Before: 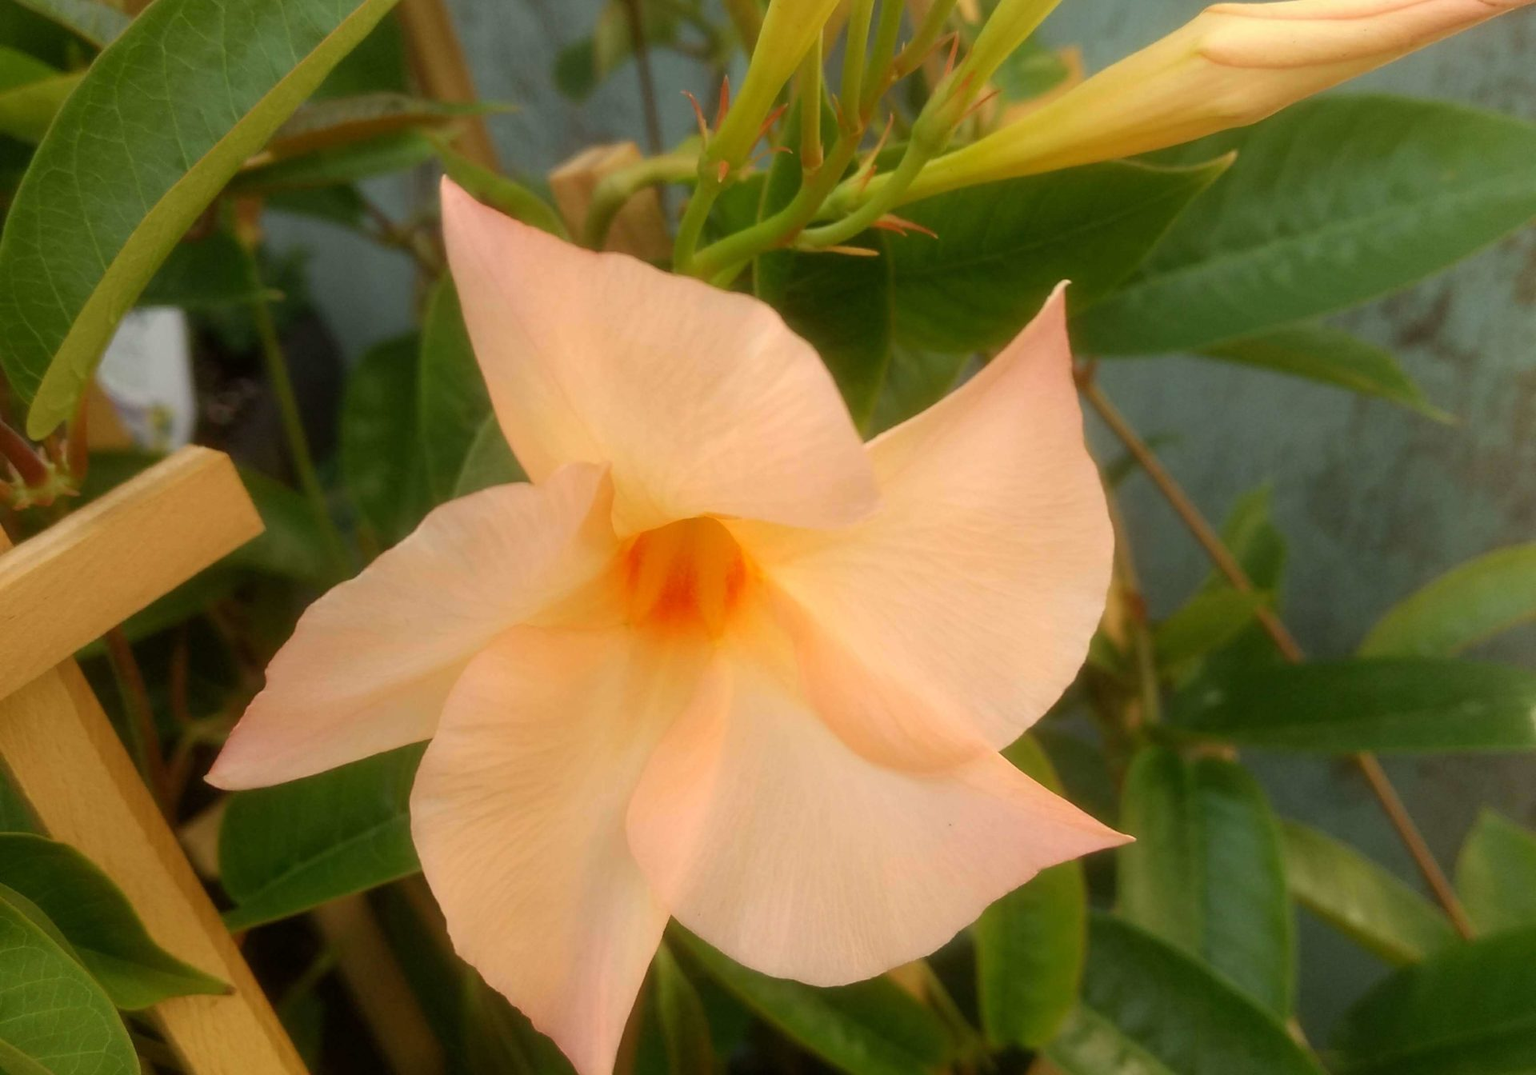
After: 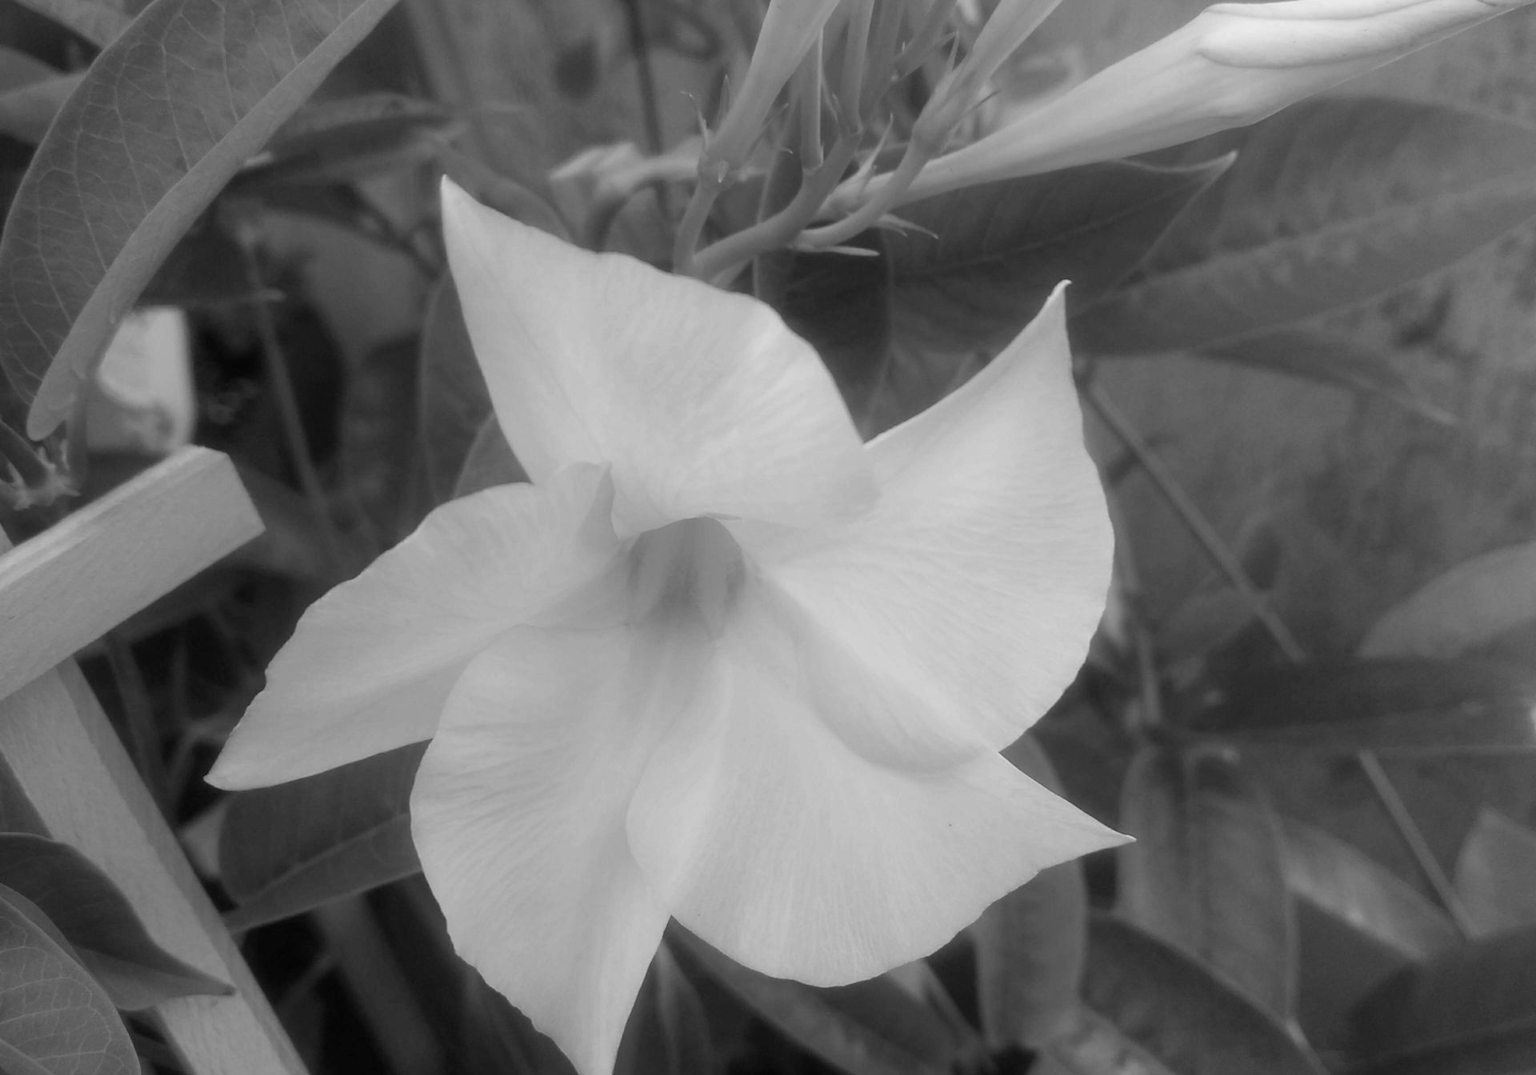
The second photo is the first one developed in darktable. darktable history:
color correction: saturation 1.34
monochrome: on, module defaults
